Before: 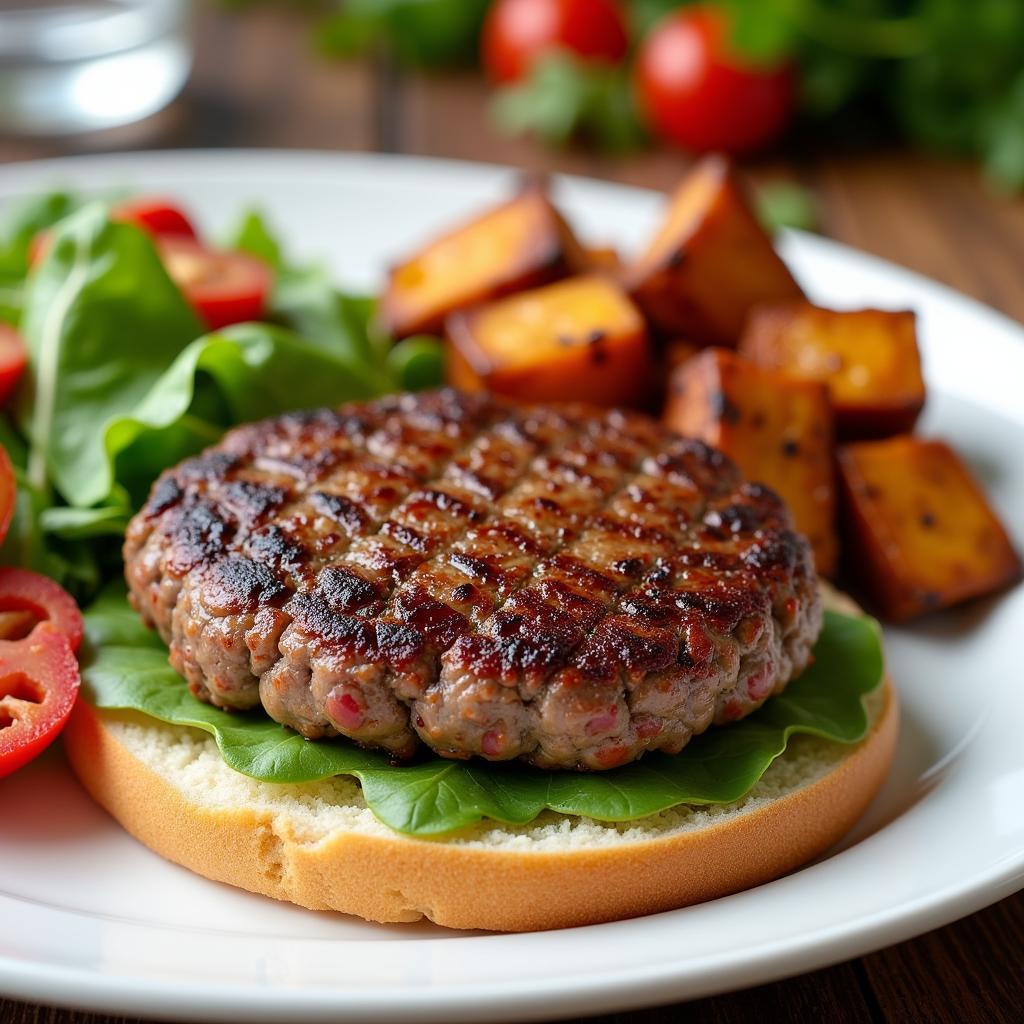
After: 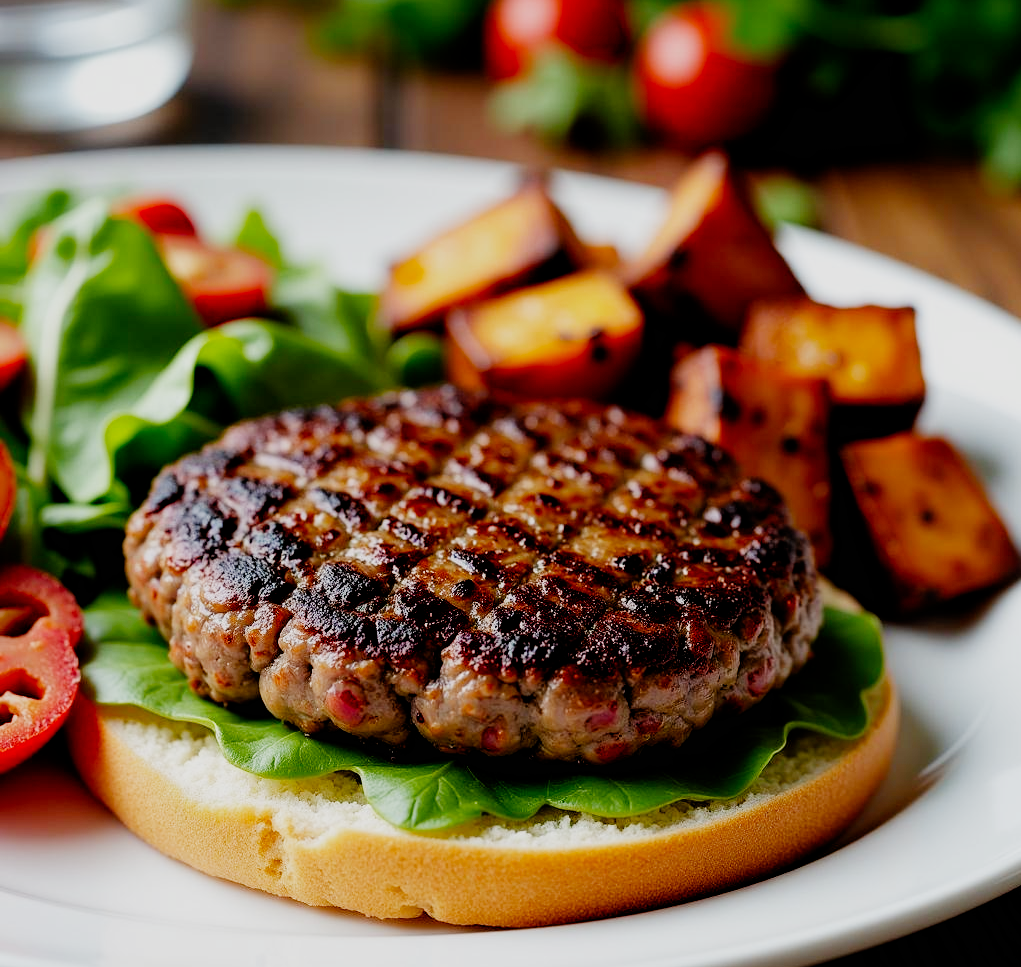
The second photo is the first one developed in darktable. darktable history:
filmic rgb: black relative exposure -5.14 EV, white relative exposure 3.99 EV, threshold 3.04 EV, hardness 2.88, contrast 1.3, preserve chrominance no, color science v4 (2020), contrast in shadows soft, enable highlight reconstruction true
crop: top 0.441%, right 0.257%, bottom 5.061%
